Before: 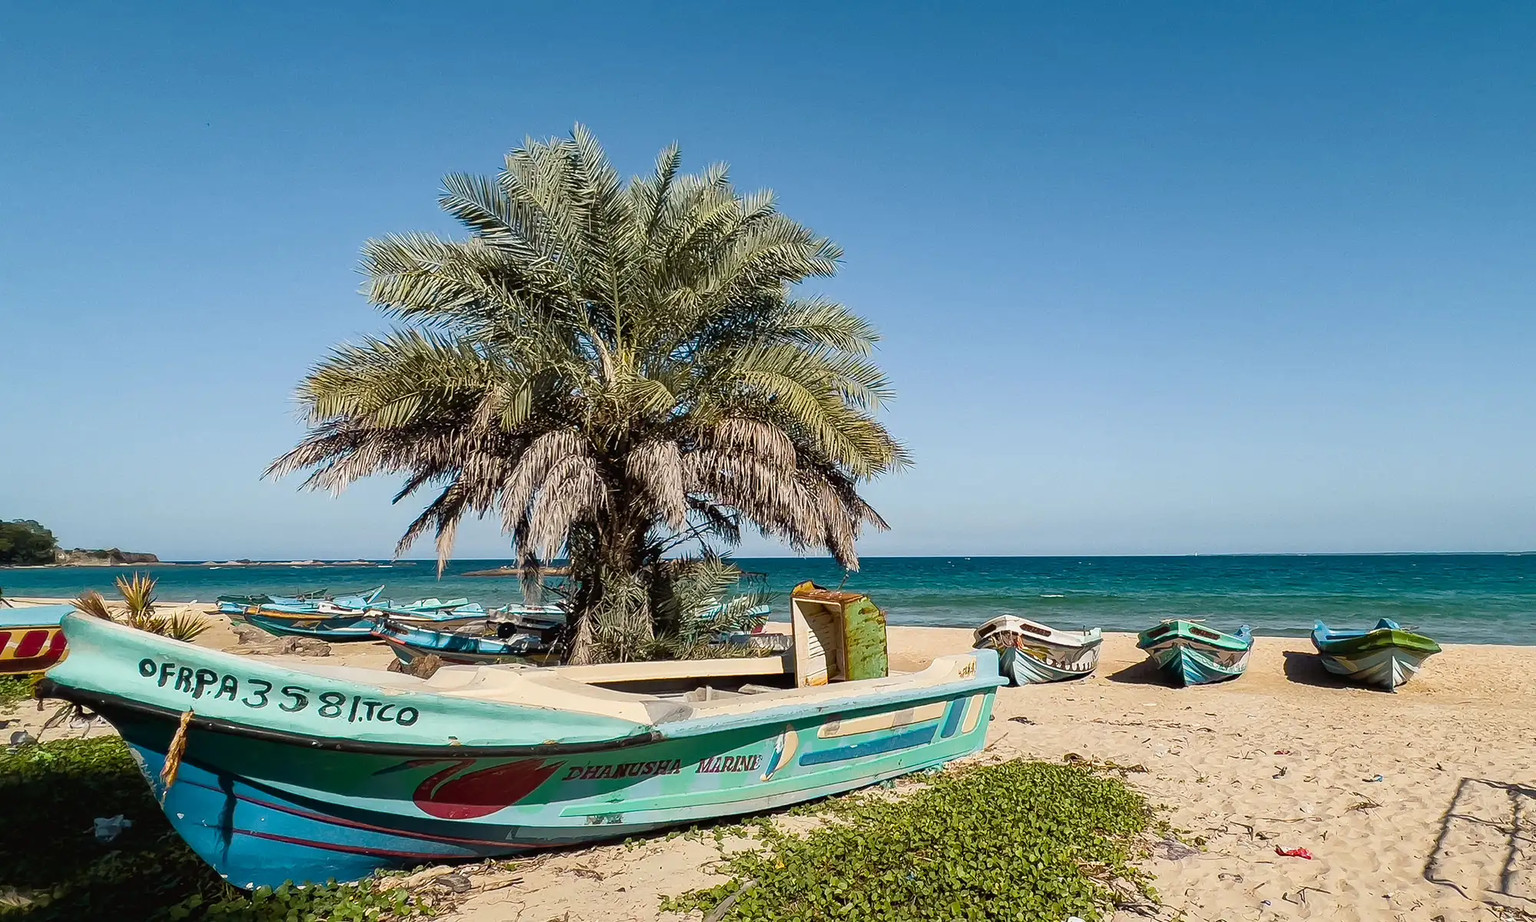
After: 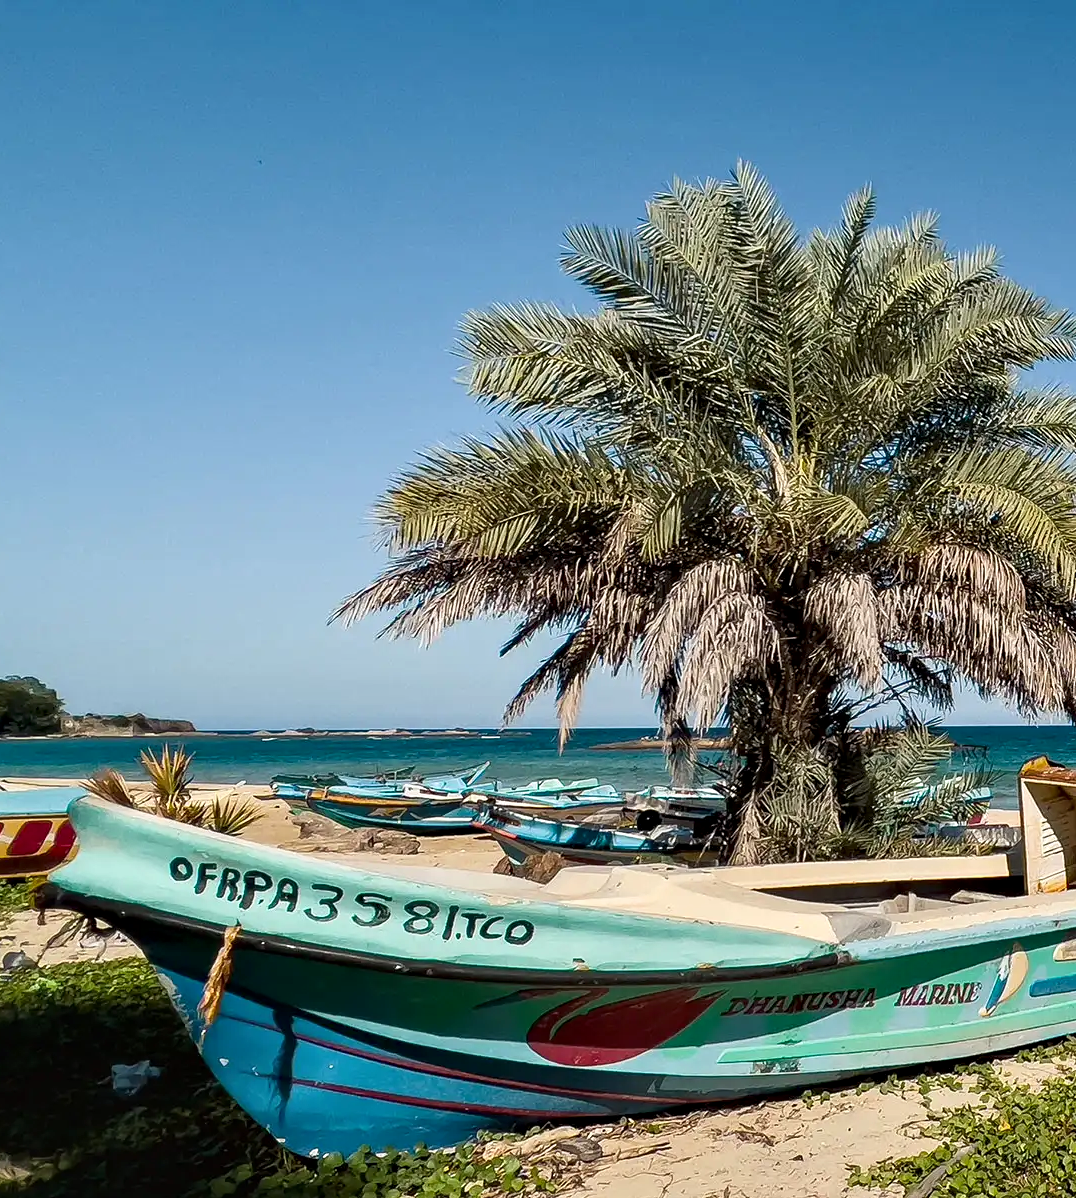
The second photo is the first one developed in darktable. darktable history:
contrast equalizer: octaves 7, y [[0.528 ×6], [0.514 ×6], [0.362 ×6], [0 ×6], [0 ×6]]
crop: left 0.587%, right 45.588%, bottom 0.086%
